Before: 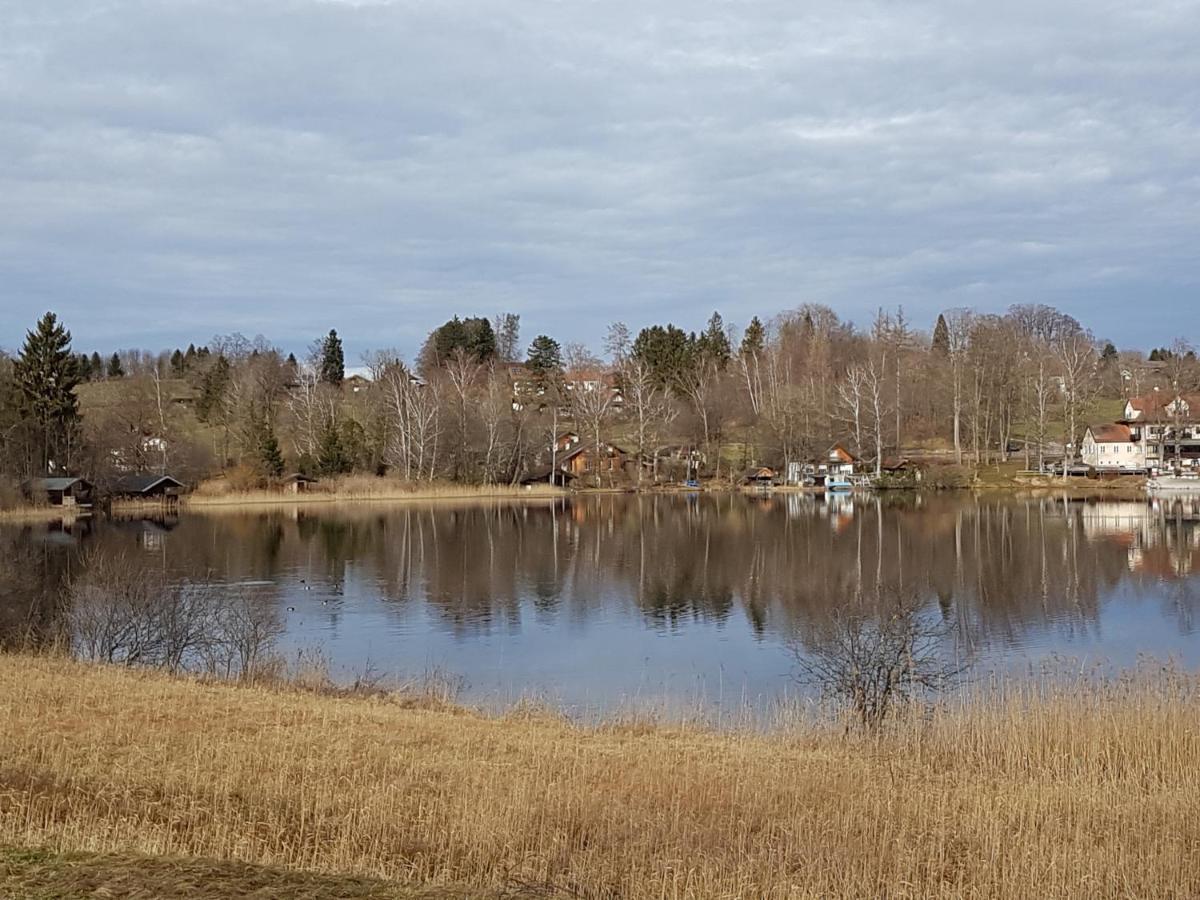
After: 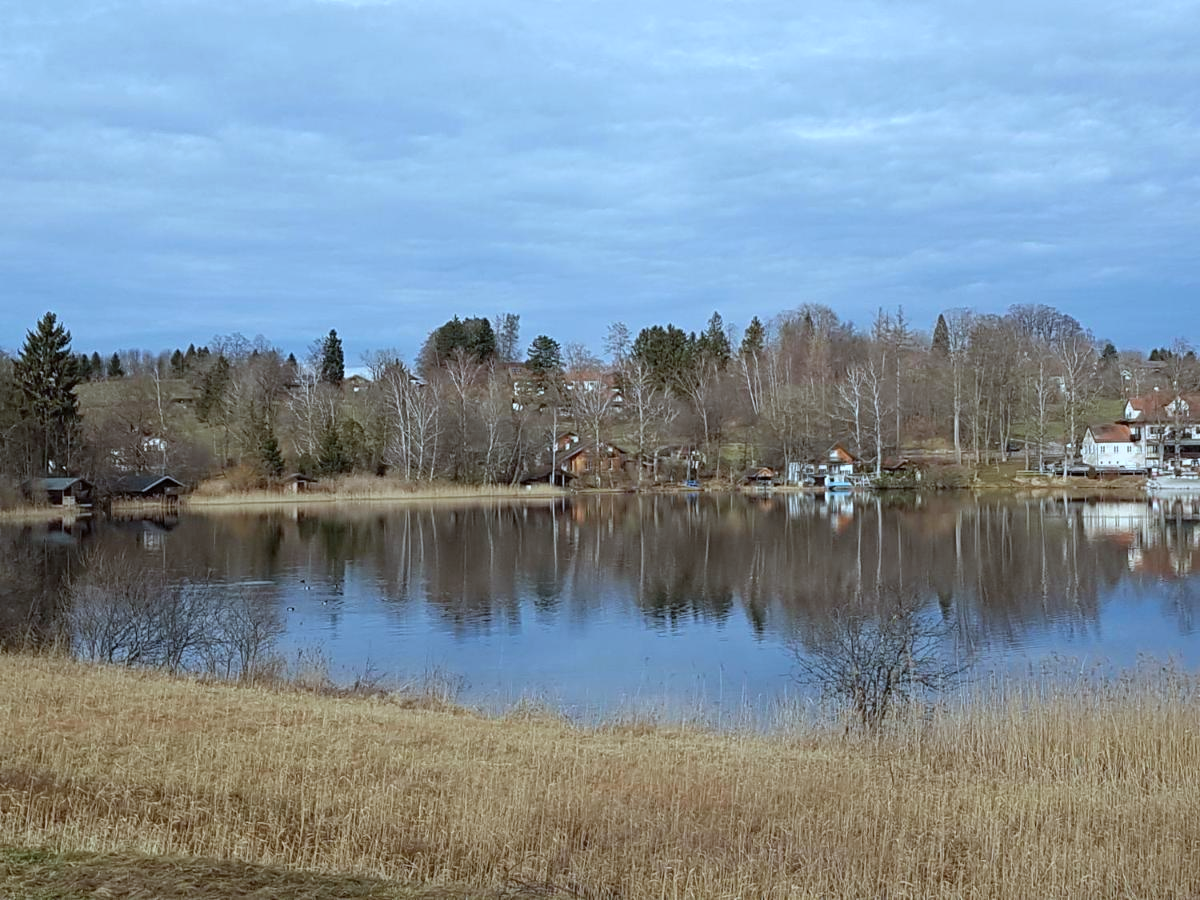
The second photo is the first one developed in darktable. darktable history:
color calibration: illuminant as shot in camera, x 0.385, y 0.38, temperature 3988.66 K
